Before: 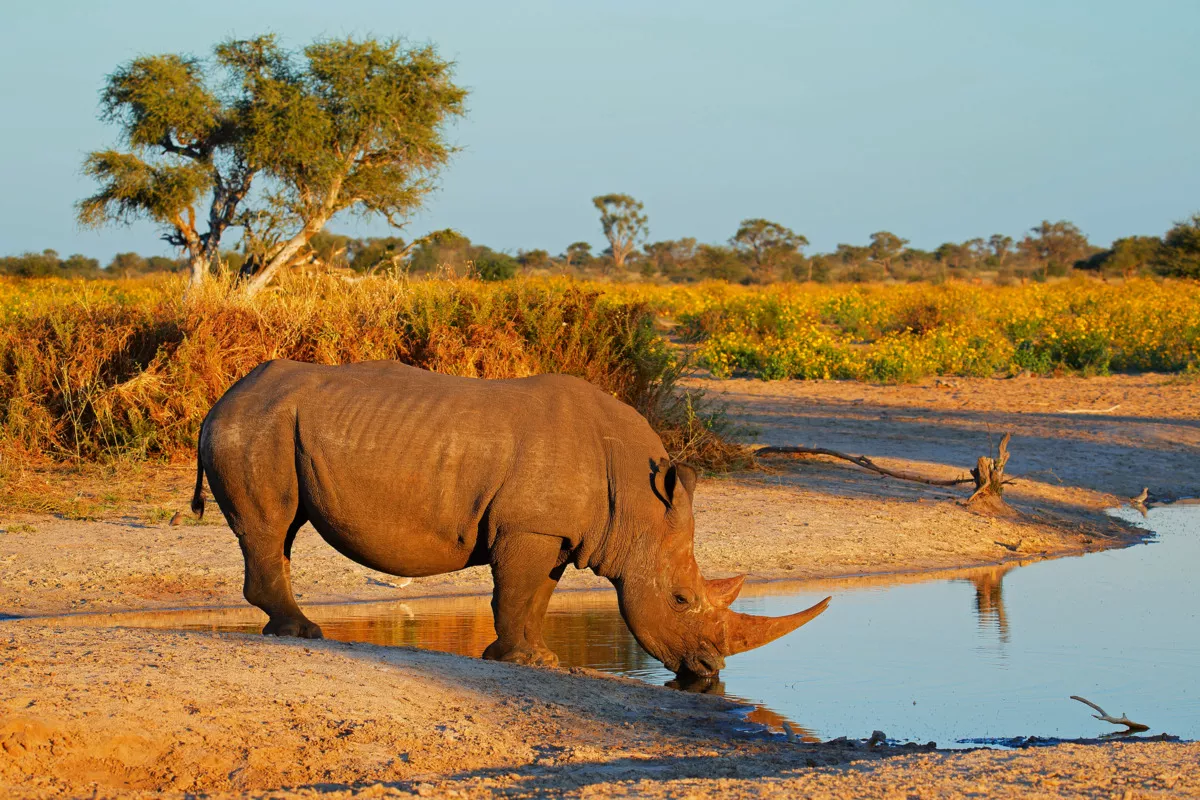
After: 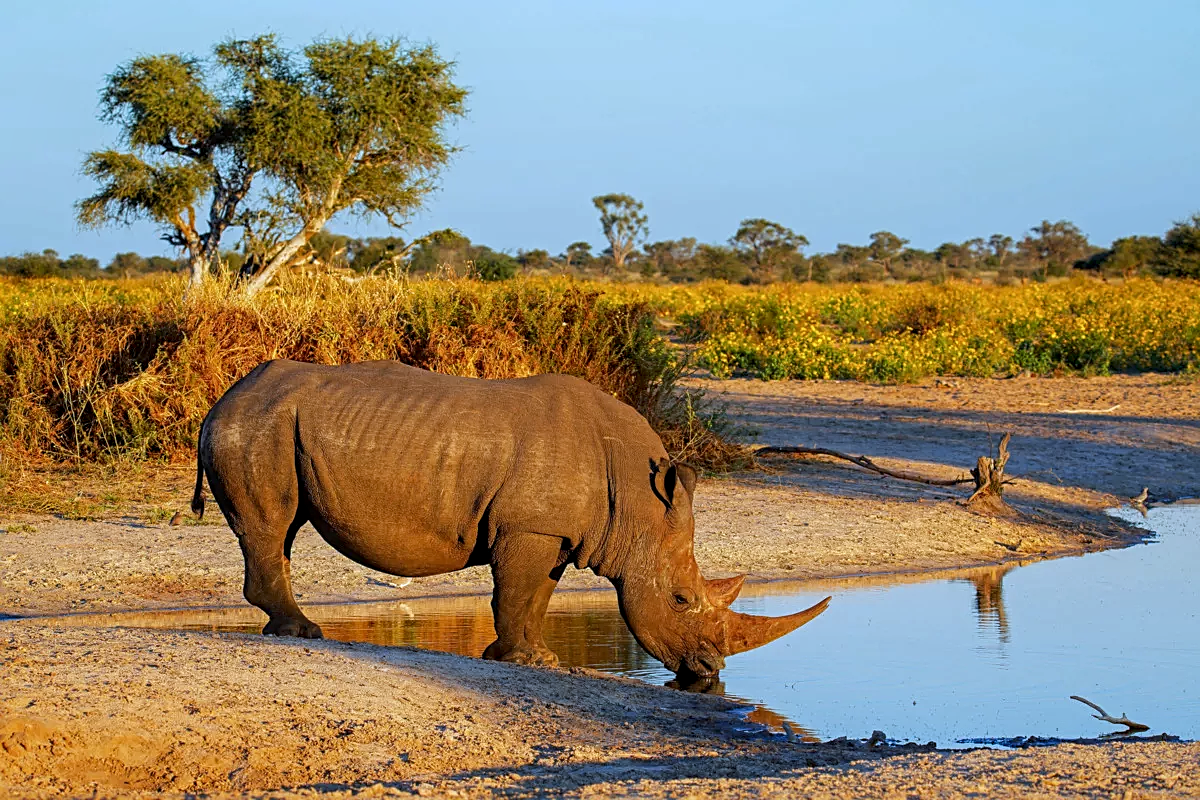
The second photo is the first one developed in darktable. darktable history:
local contrast: detail 130%
shadows and highlights: radius 93.07, shadows -14.46, white point adjustment 0.23, highlights 31.48, compress 48.23%, highlights color adjustment 52.79%, soften with gaussian
white balance: red 0.926, green 1.003, blue 1.133
sharpen: on, module defaults
